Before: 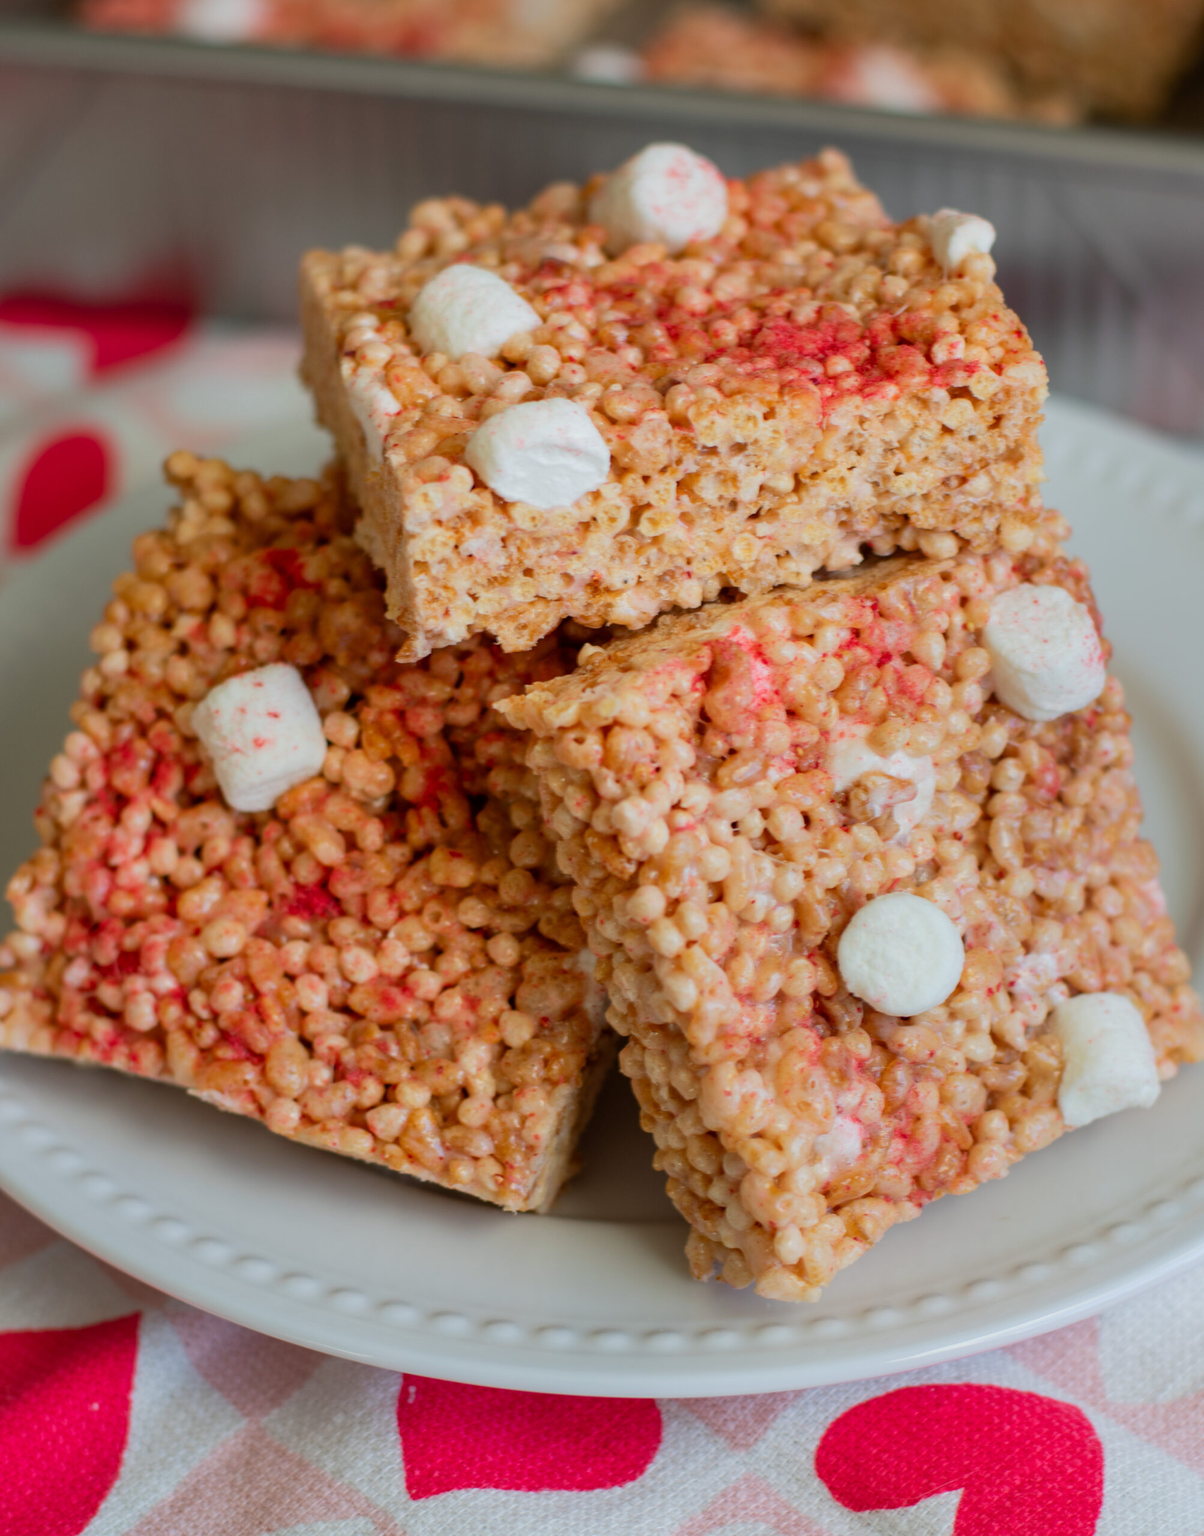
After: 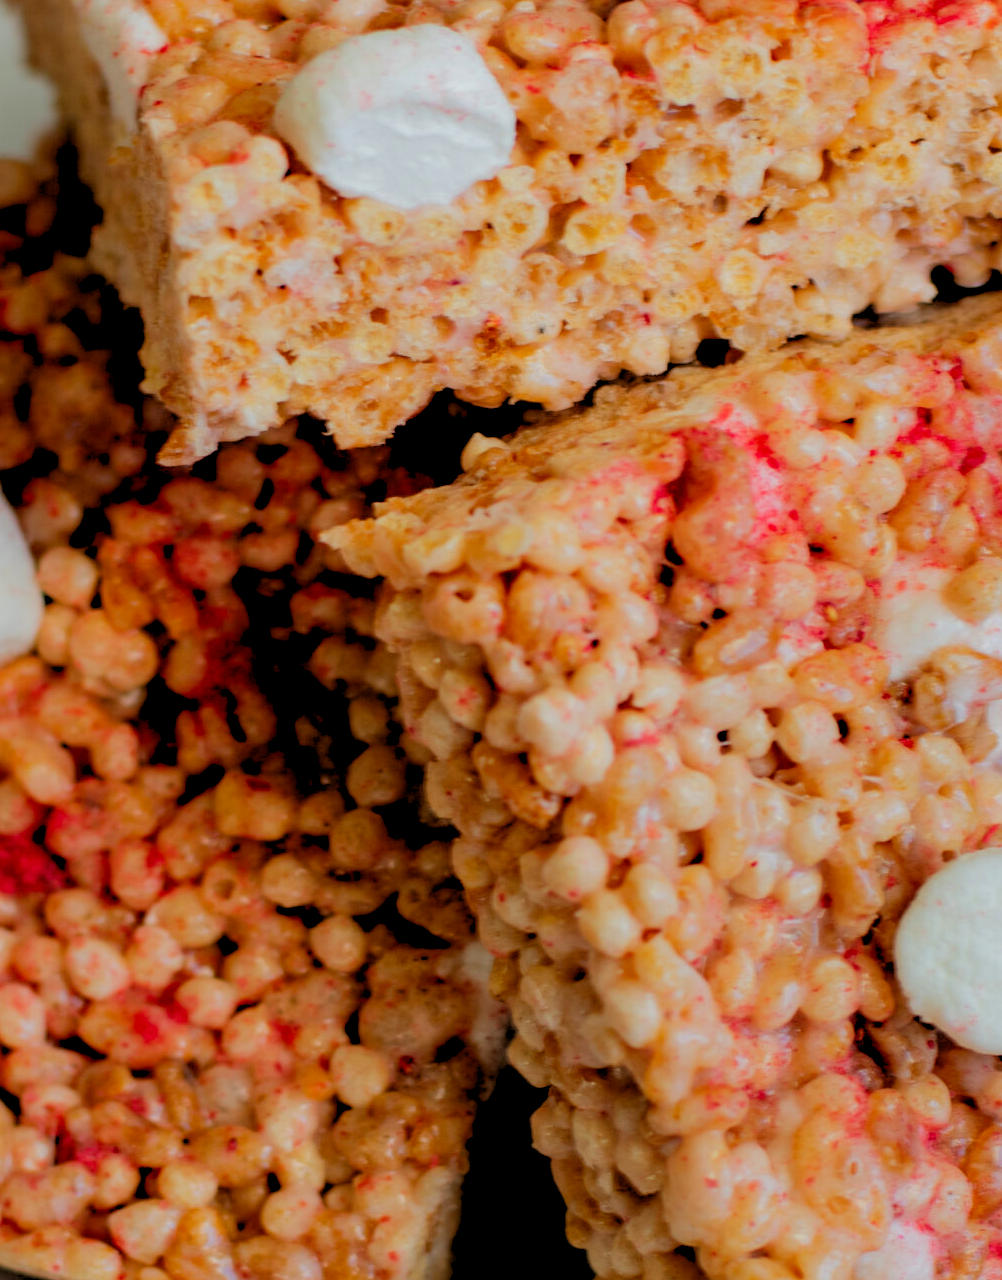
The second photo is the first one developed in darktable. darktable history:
crop: left 25%, top 25%, right 25%, bottom 25%
rgb curve: curves: ch0 [(0, 0) (0.175, 0.154) (0.785, 0.663) (1, 1)]
color zones: curves: ch0 [(0, 0.613) (0.01, 0.613) (0.245, 0.448) (0.498, 0.529) (0.642, 0.665) (0.879, 0.777) (0.99, 0.613)]; ch1 [(0, 0) (0.143, 0) (0.286, 0) (0.429, 0) (0.571, 0) (0.714, 0) (0.857, 0)], mix -121.96%
rgb levels: levels [[0.029, 0.461, 0.922], [0, 0.5, 1], [0, 0.5, 1]]
